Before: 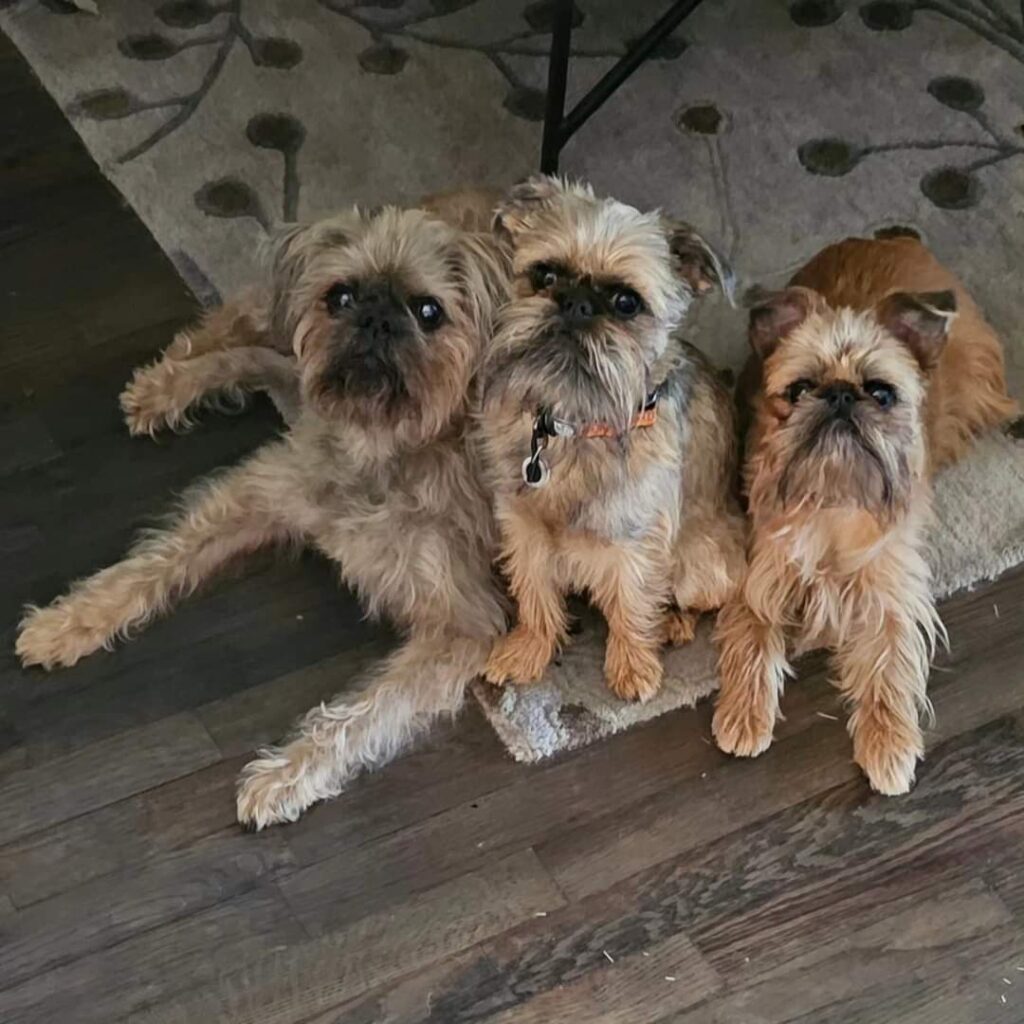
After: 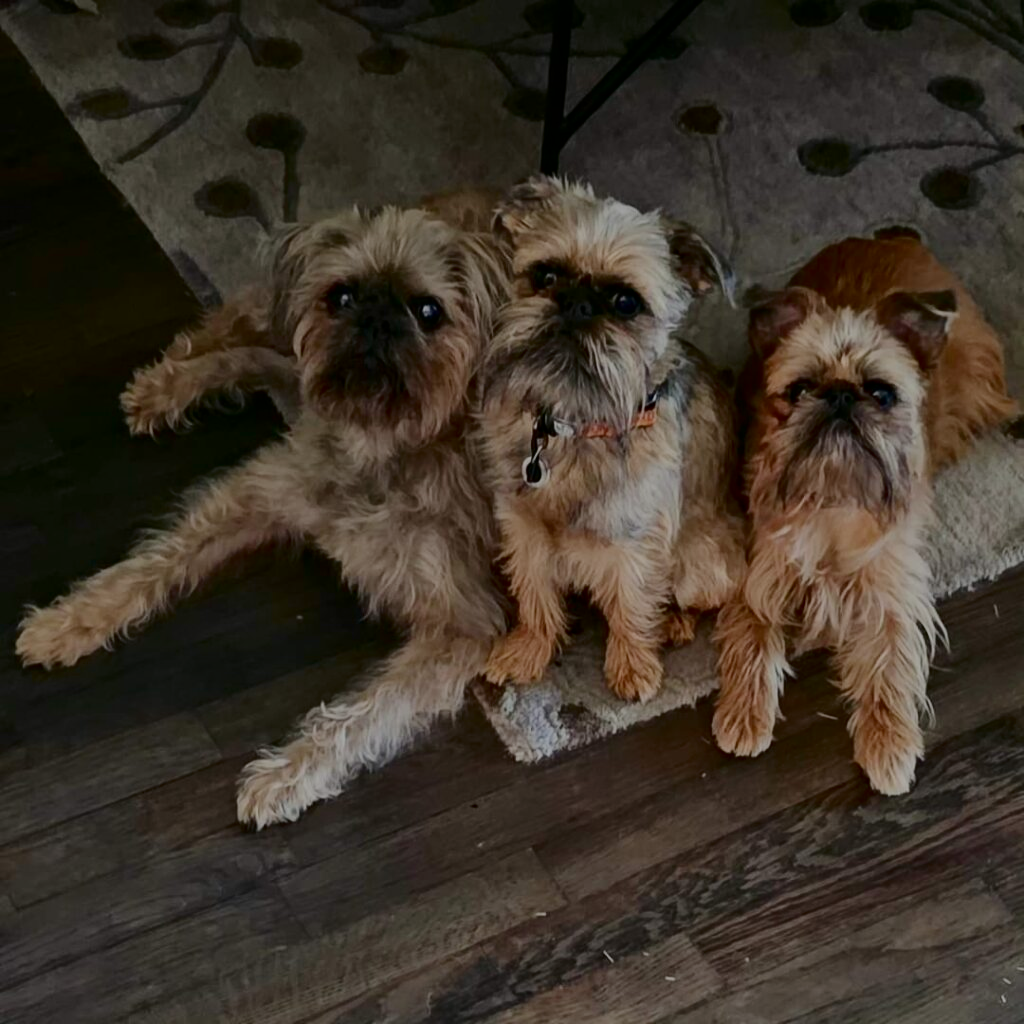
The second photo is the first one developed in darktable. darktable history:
contrast brightness saturation: contrast 0.243, brightness -0.233, saturation 0.147
filmic rgb: black relative exposure -8.04 EV, white relative exposure 8.02 EV, hardness 2.47, latitude 10.02%, contrast 0.718, highlights saturation mix 9.06%, shadows ↔ highlights balance 1.34%, contrast in shadows safe
